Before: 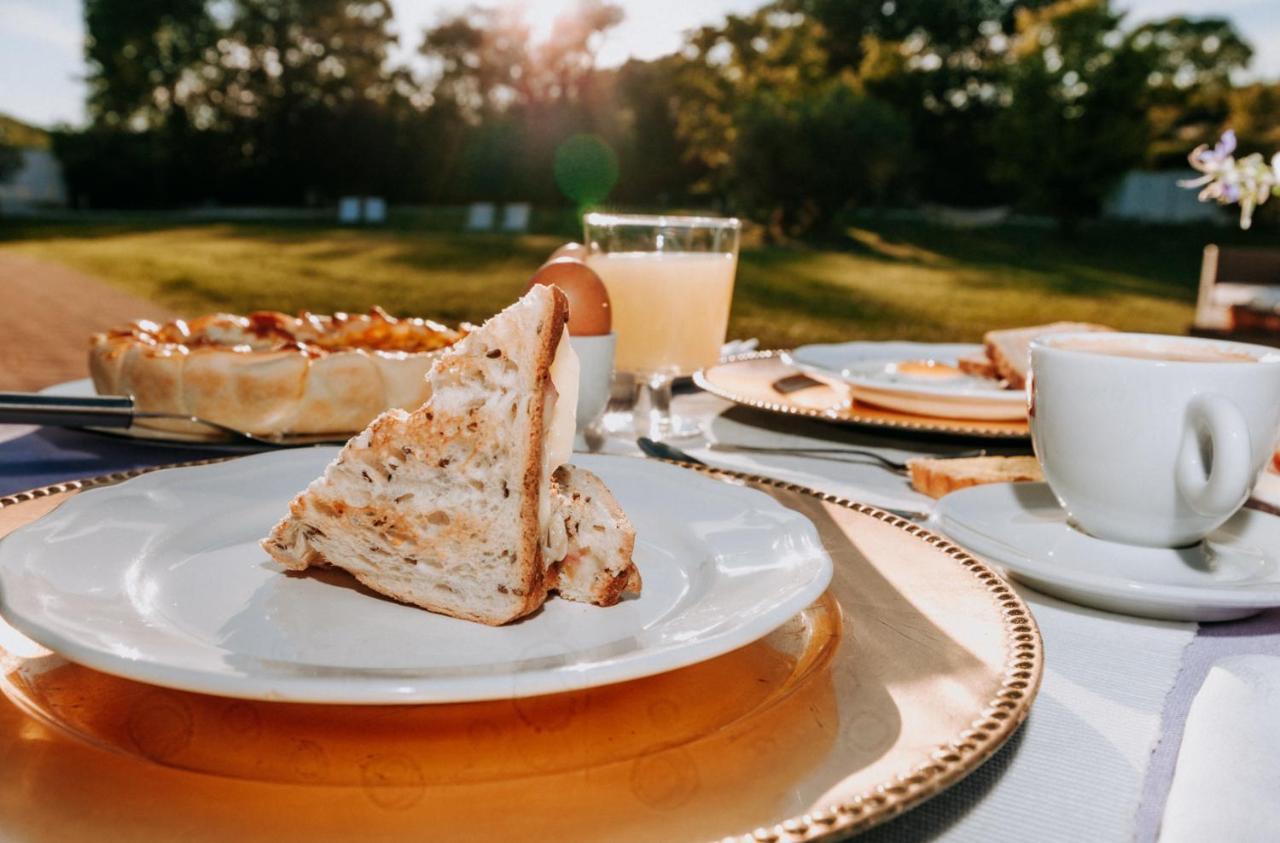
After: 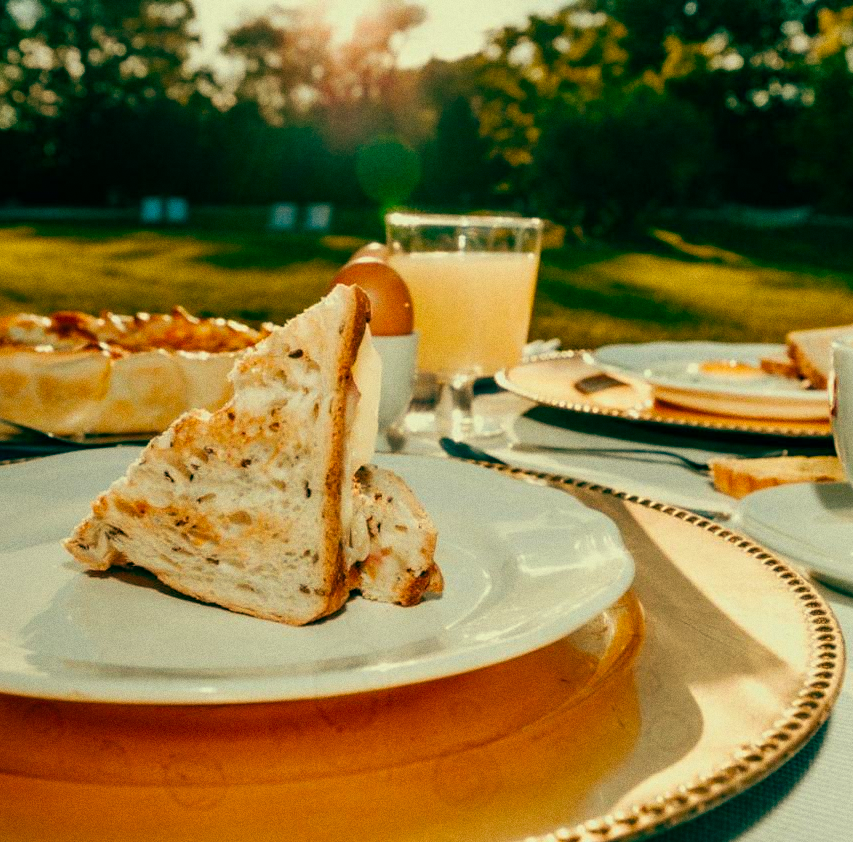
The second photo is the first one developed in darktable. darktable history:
color balance: mode lift, gamma, gain (sRGB), lift [1, 0.69, 1, 1], gamma [1, 1.482, 1, 1], gain [1, 1, 1, 0.802]
crop and rotate: left 15.546%, right 17.787%
tone equalizer: on, module defaults
color balance rgb: perceptual saturation grading › global saturation 20%, global vibrance 20%
grain: on, module defaults
white balance: red 0.976, blue 1.04
